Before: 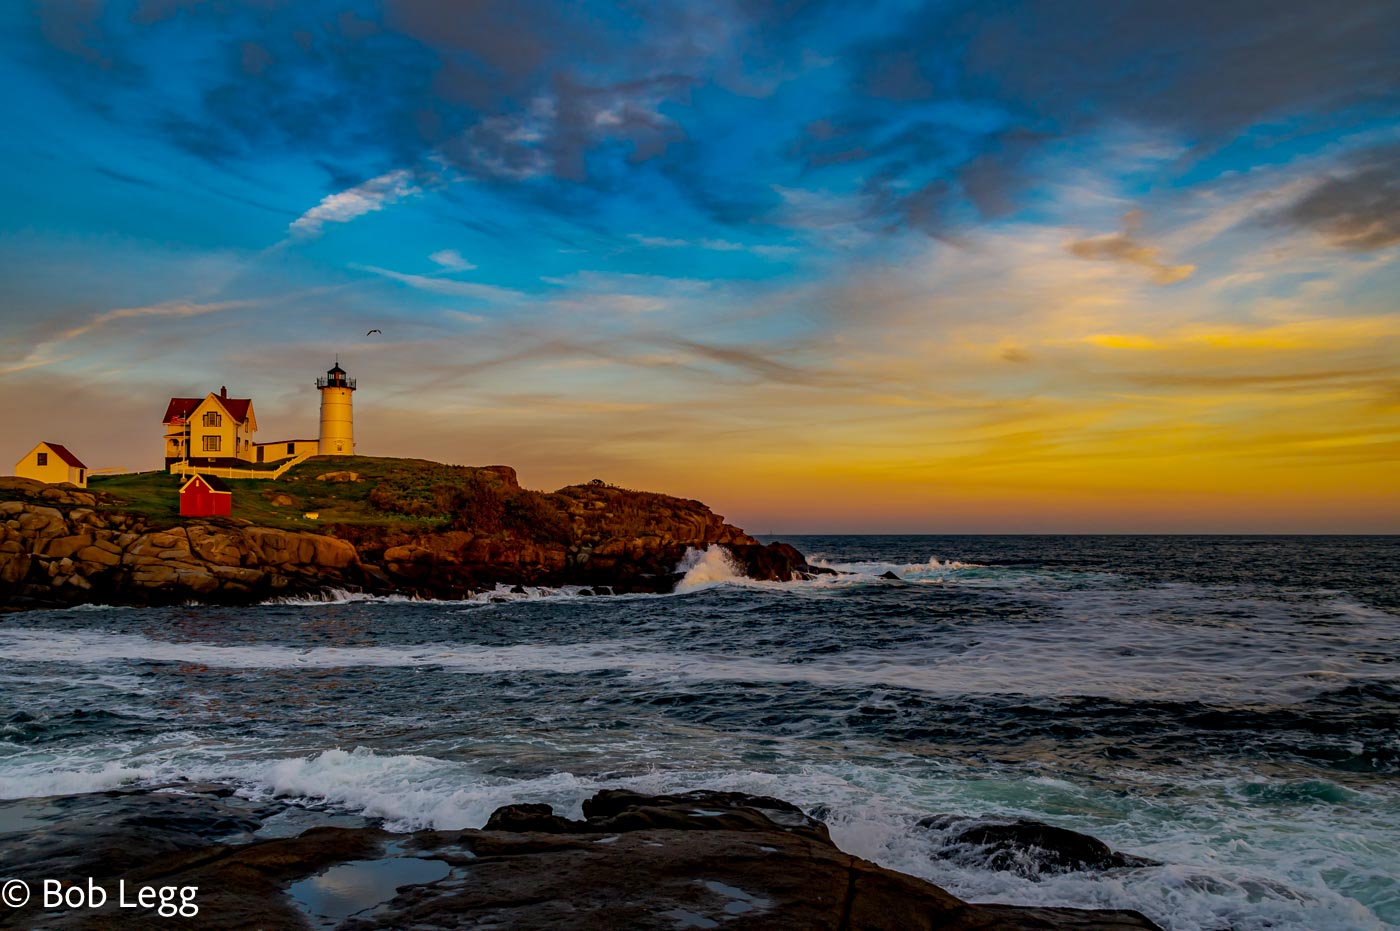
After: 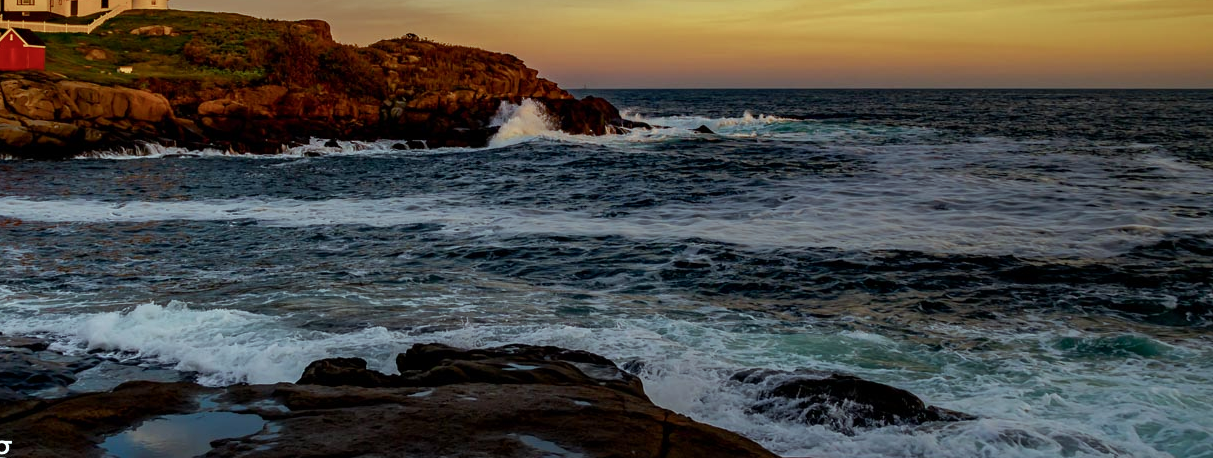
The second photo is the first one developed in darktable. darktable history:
crop and rotate: left 13.301%, top 47.945%, bottom 2.794%
color balance rgb: highlights gain › luminance 15.148%, highlights gain › chroma 3.879%, highlights gain › hue 207.53°, perceptual saturation grading › global saturation -10.973%, perceptual saturation grading › highlights -26.038%, perceptual saturation grading › shadows 21.274%
